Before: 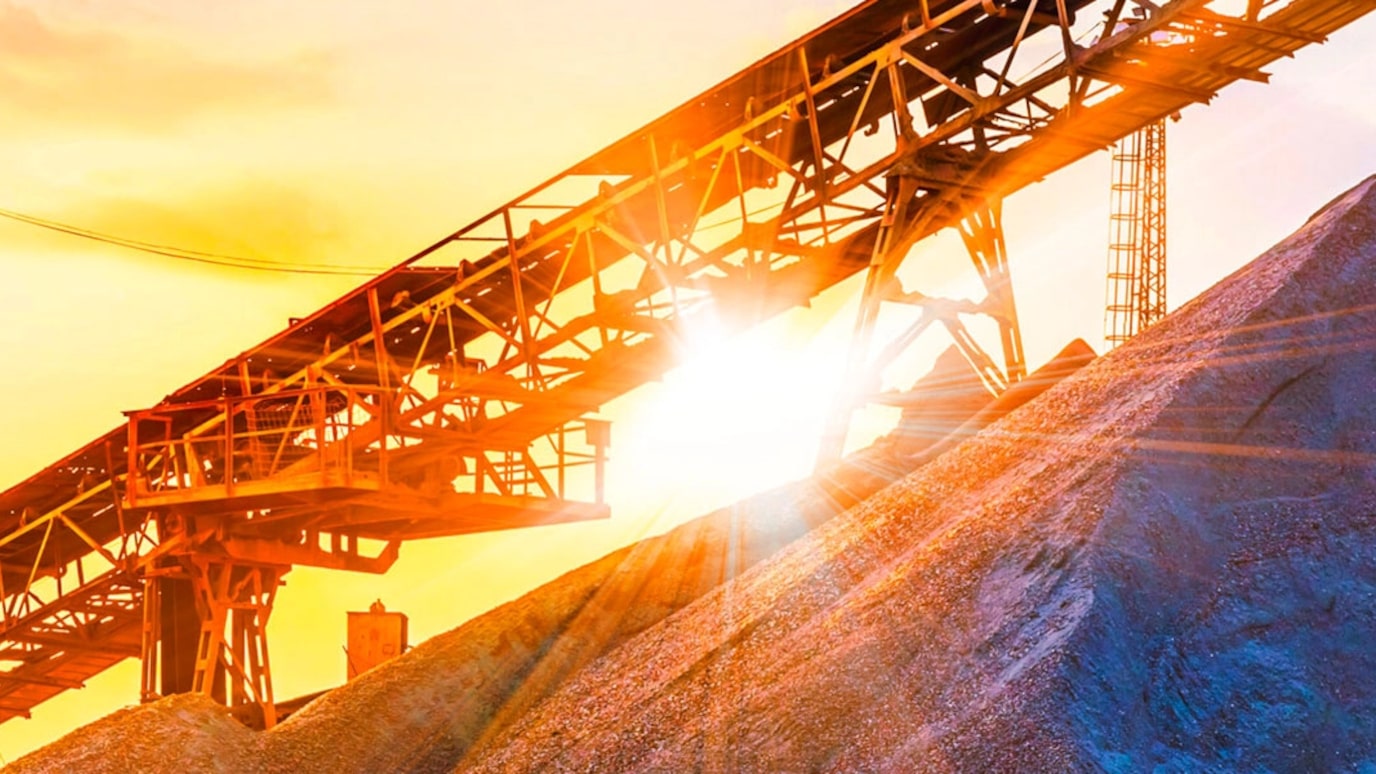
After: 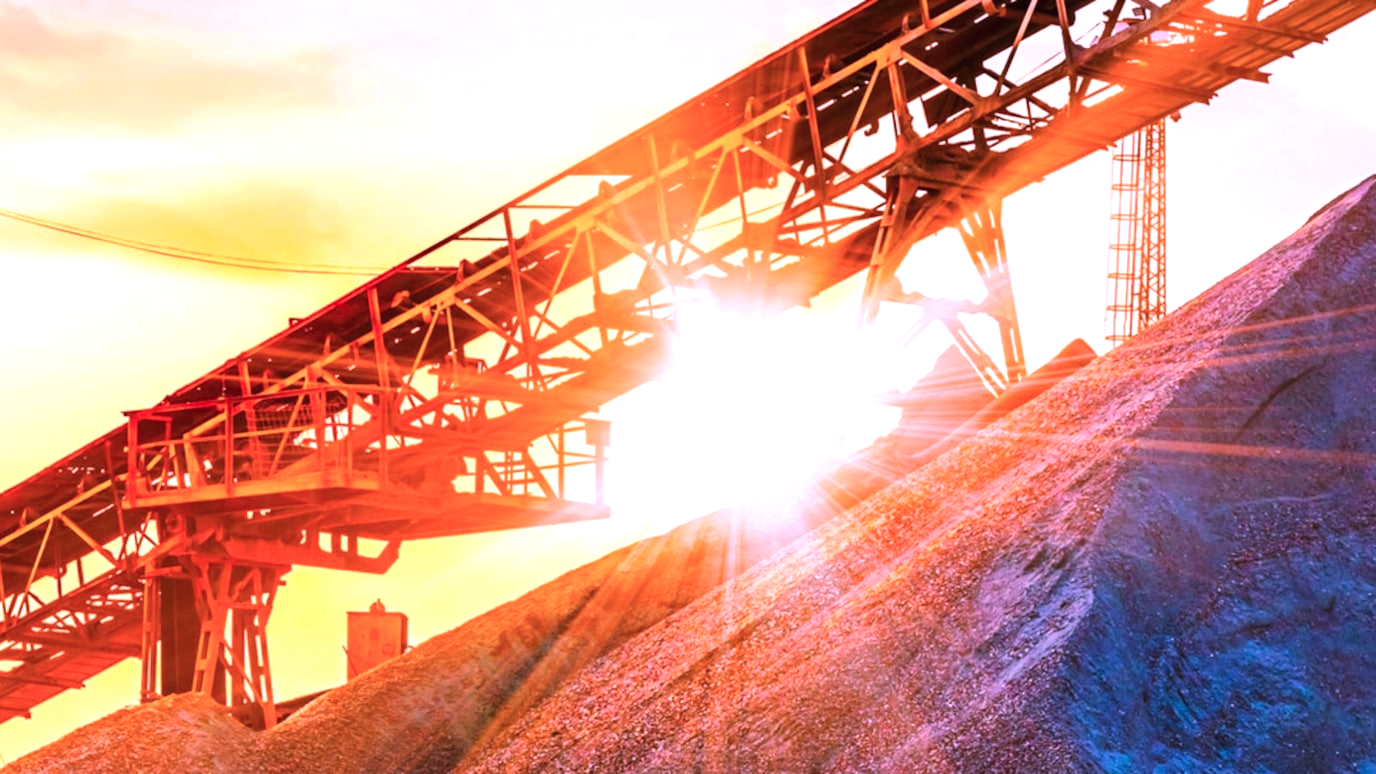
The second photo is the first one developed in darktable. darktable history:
tone equalizer: -8 EV -0.417 EV, -7 EV -0.389 EV, -6 EV -0.333 EV, -5 EV -0.222 EV, -3 EV 0.222 EV, -2 EV 0.333 EV, -1 EV 0.389 EV, +0 EV 0.417 EV, edges refinement/feathering 500, mask exposure compensation -1.57 EV, preserve details no
color correction: highlights a* 15.46, highlights b* -20.56
